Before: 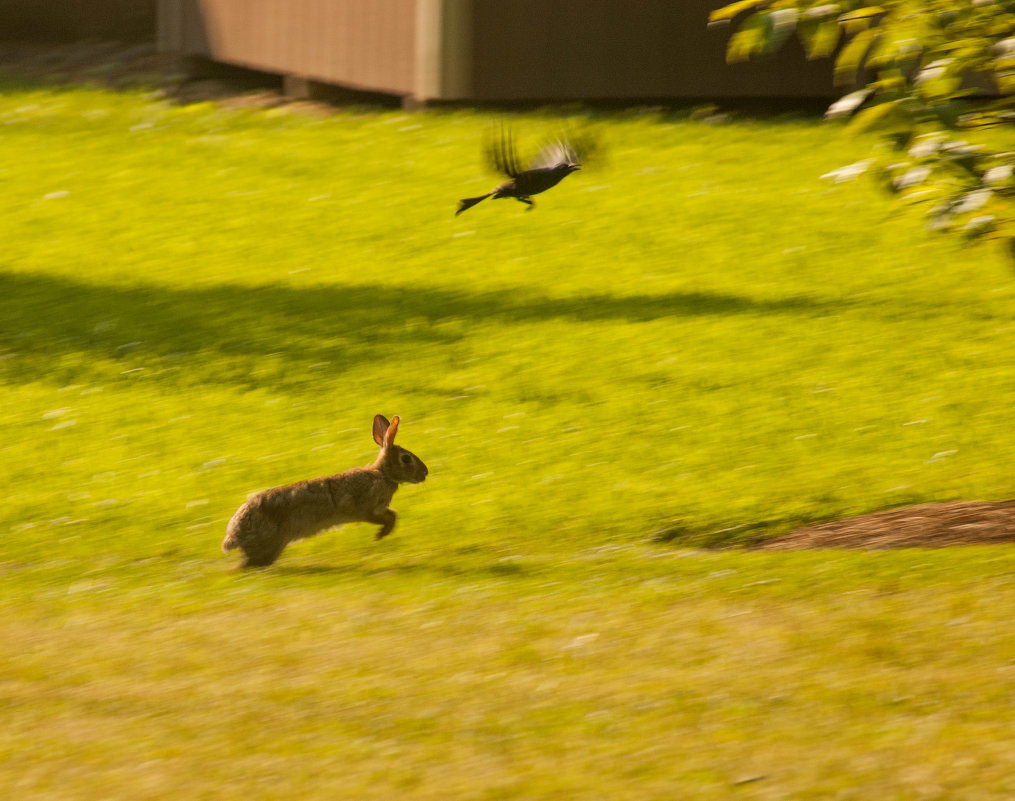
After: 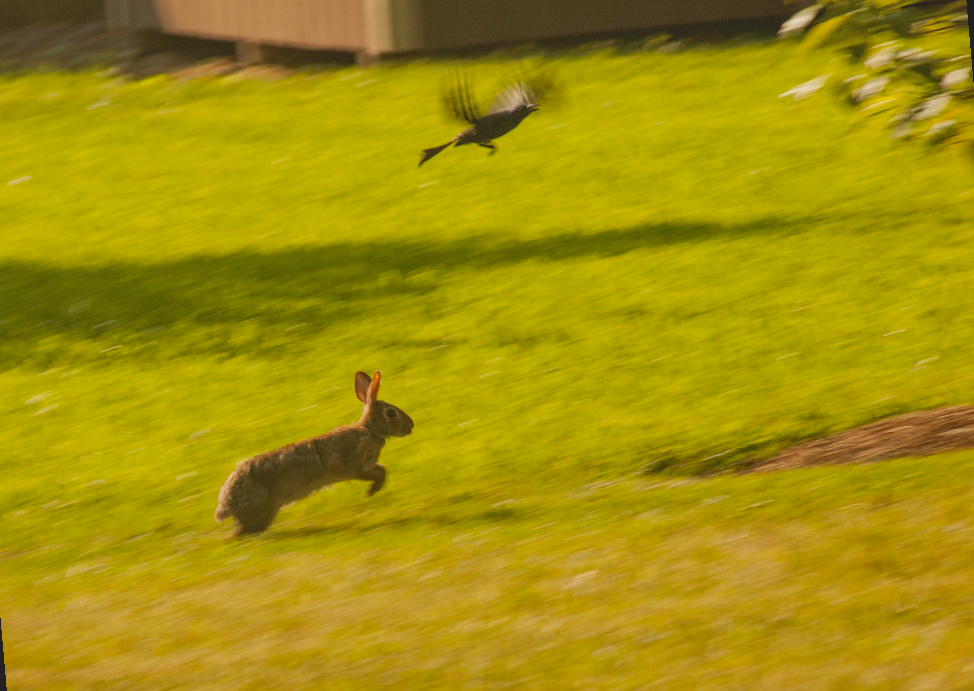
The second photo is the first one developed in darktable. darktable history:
rotate and perspective: rotation -5°, crop left 0.05, crop right 0.952, crop top 0.11, crop bottom 0.89
local contrast: on, module defaults
contrast brightness saturation: contrast -0.28
